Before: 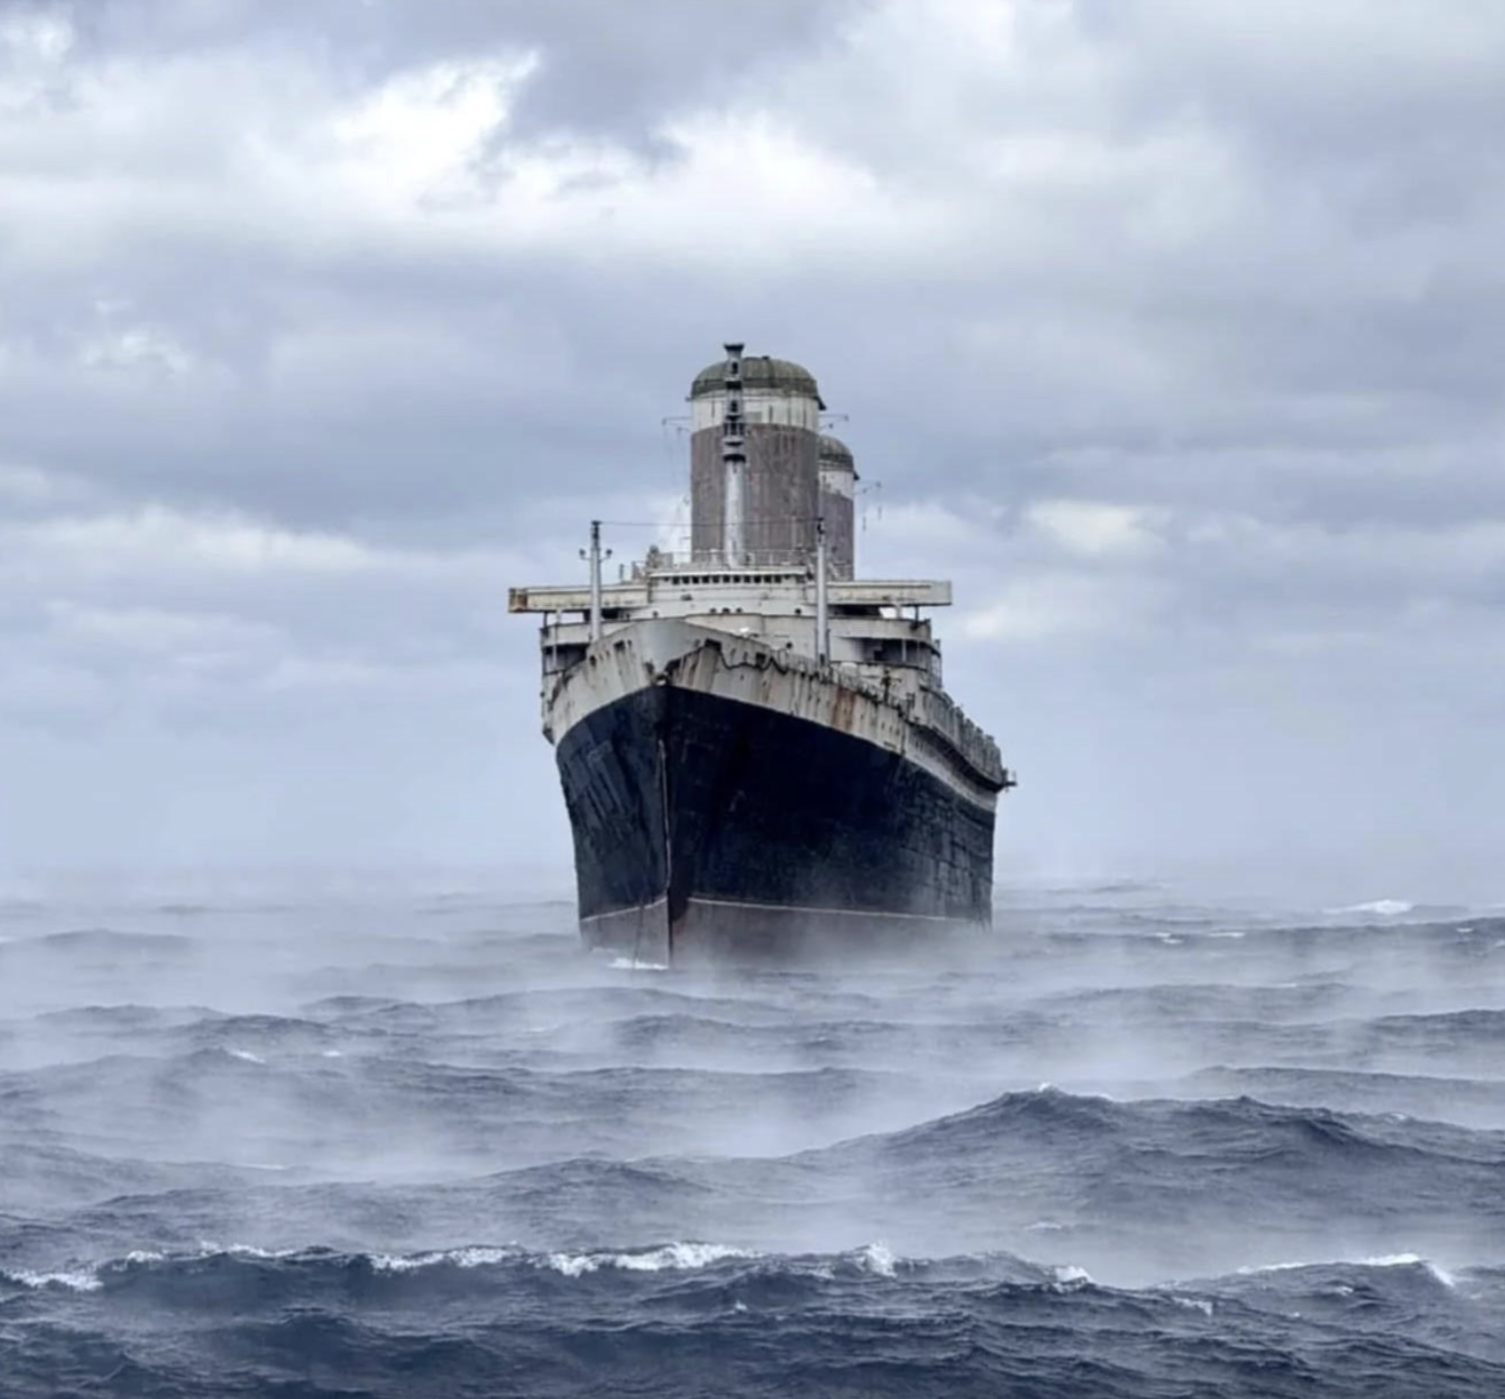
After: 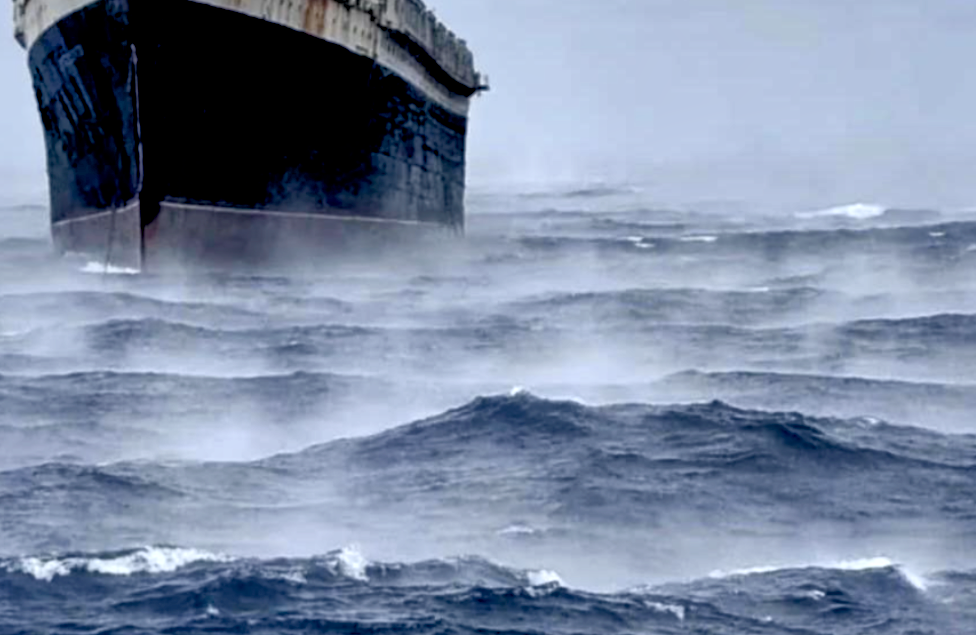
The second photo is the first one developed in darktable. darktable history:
exposure: black level correction 0.013, compensate exposure bias true, compensate highlight preservation false
crop and rotate: left 35.098%, top 49.788%, bottom 4.811%
color balance rgb: linear chroma grading › global chroma 9.877%, perceptual saturation grading › global saturation 35.11%, perceptual saturation grading › highlights -29.899%, perceptual saturation grading › shadows 34.624%
local contrast: mode bilateral grid, contrast 20, coarseness 51, detail 173%, midtone range 0.2
